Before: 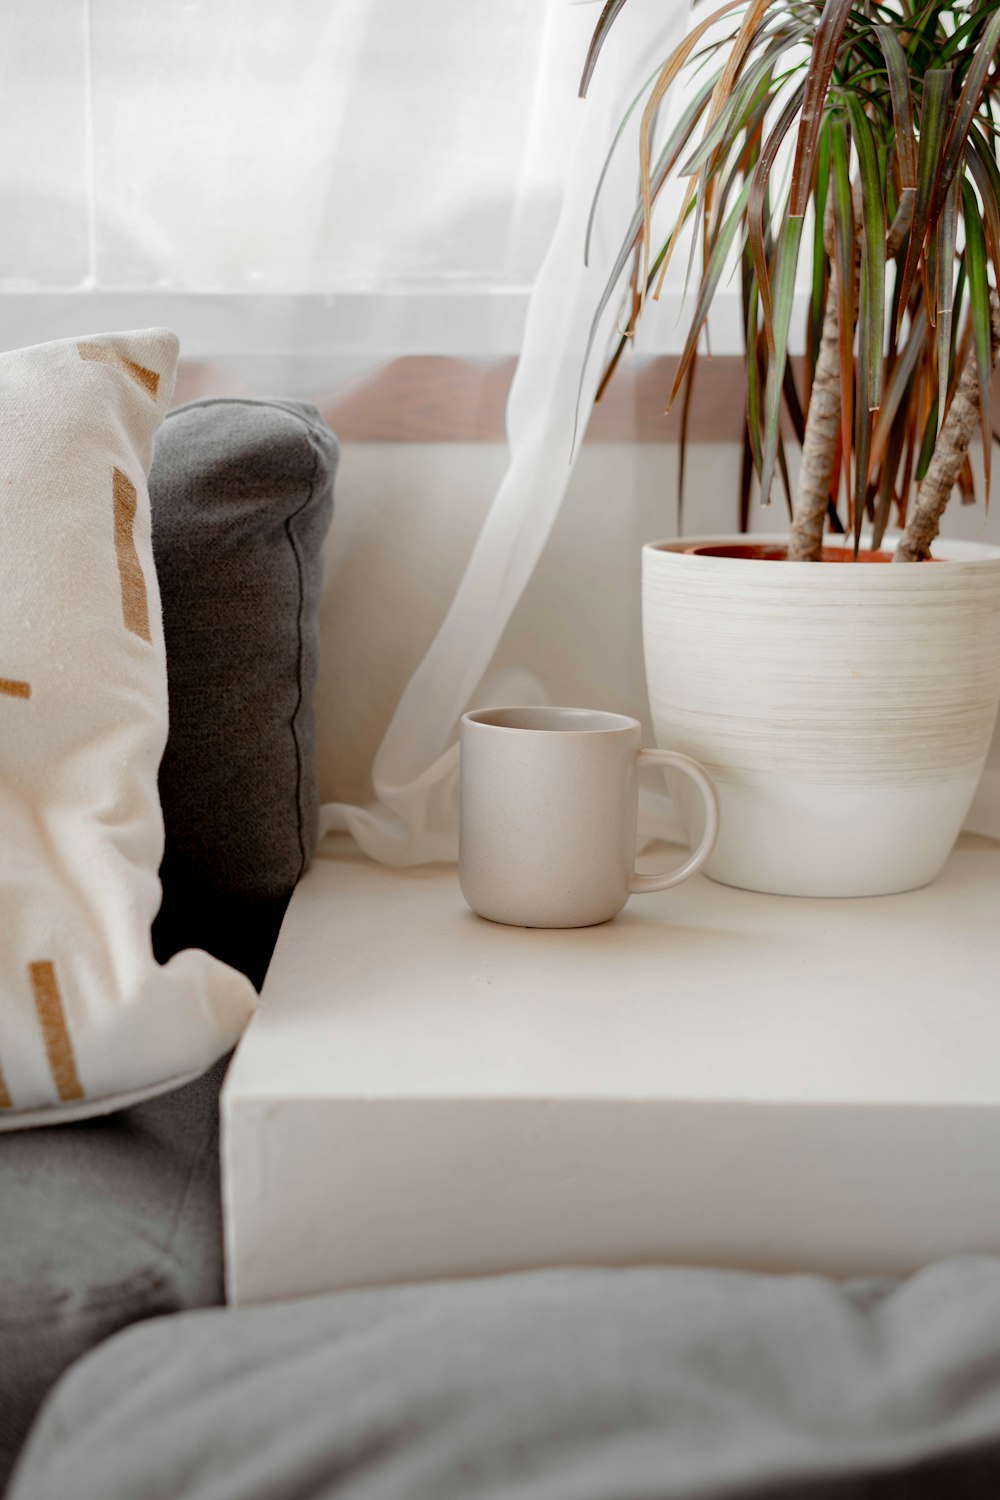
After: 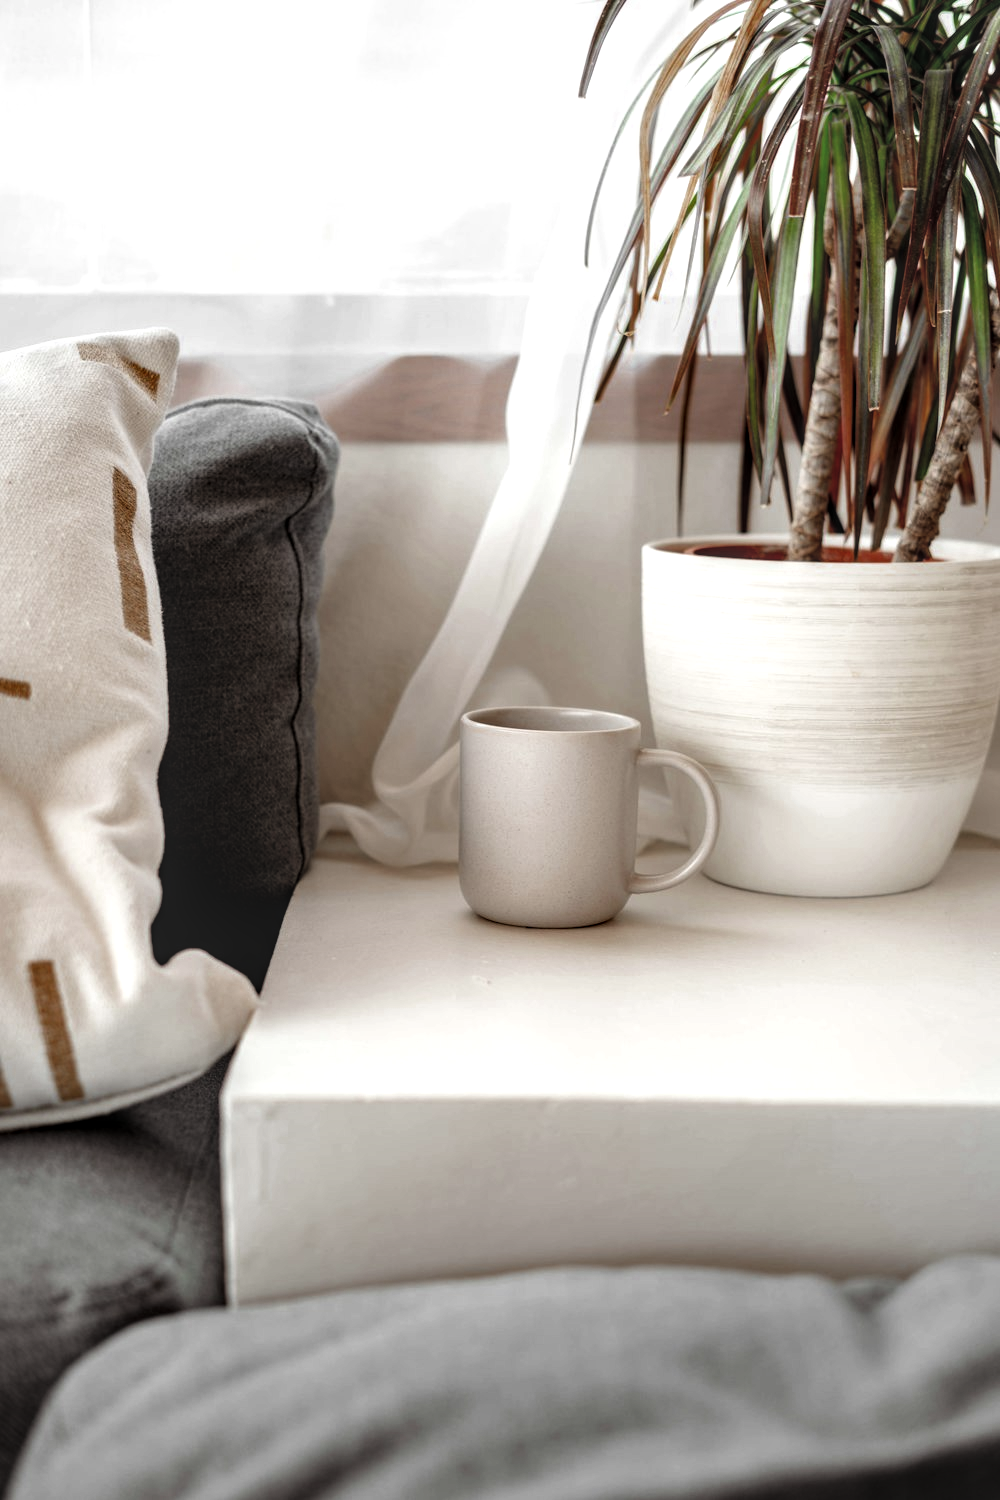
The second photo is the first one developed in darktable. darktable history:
filmic rgb: black relative exposure -8.2 EV, white relative exposure 2.2 EV, threshold 5.99 EV, target white luminance 99.988%, hardness 7.18, latitude 74.41%, contrast 1.323, highlights saturation mix -1.52%, shadows ↔ highlights balance 30.41%, enable highlight reconstruction true
local contrast: detail 150%
color zones: curves: ch0 [(0.27, 0.396) (0.563, 0.504) (0.75, 0.5) (0.787, 0.307)]
exposure: black level correction -0.028, compensate highlight preservation false
